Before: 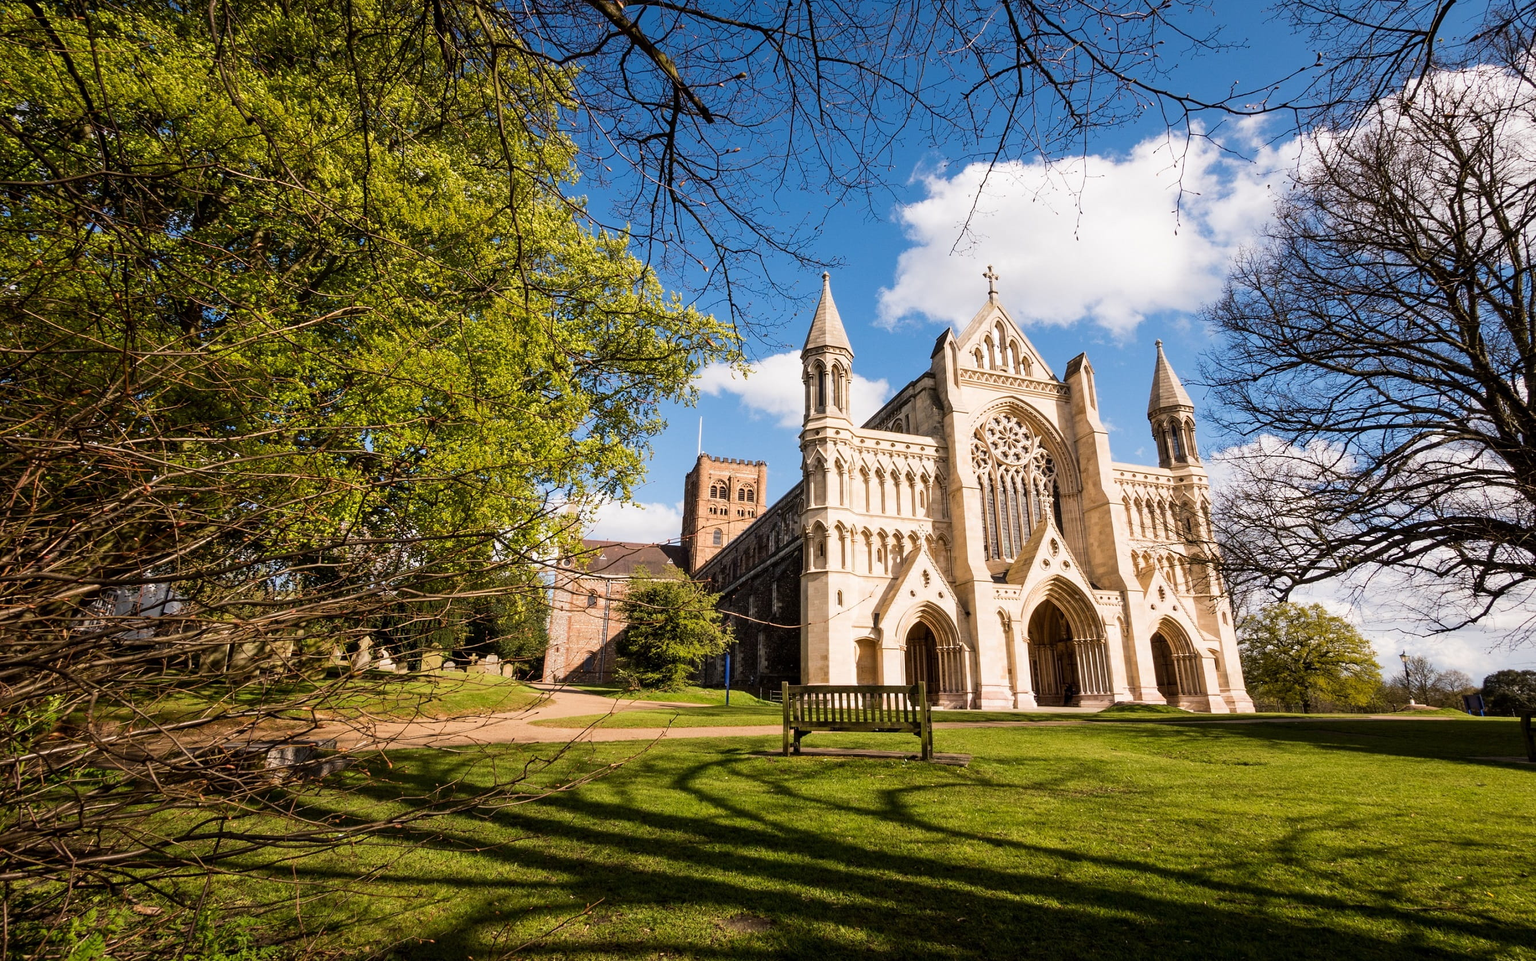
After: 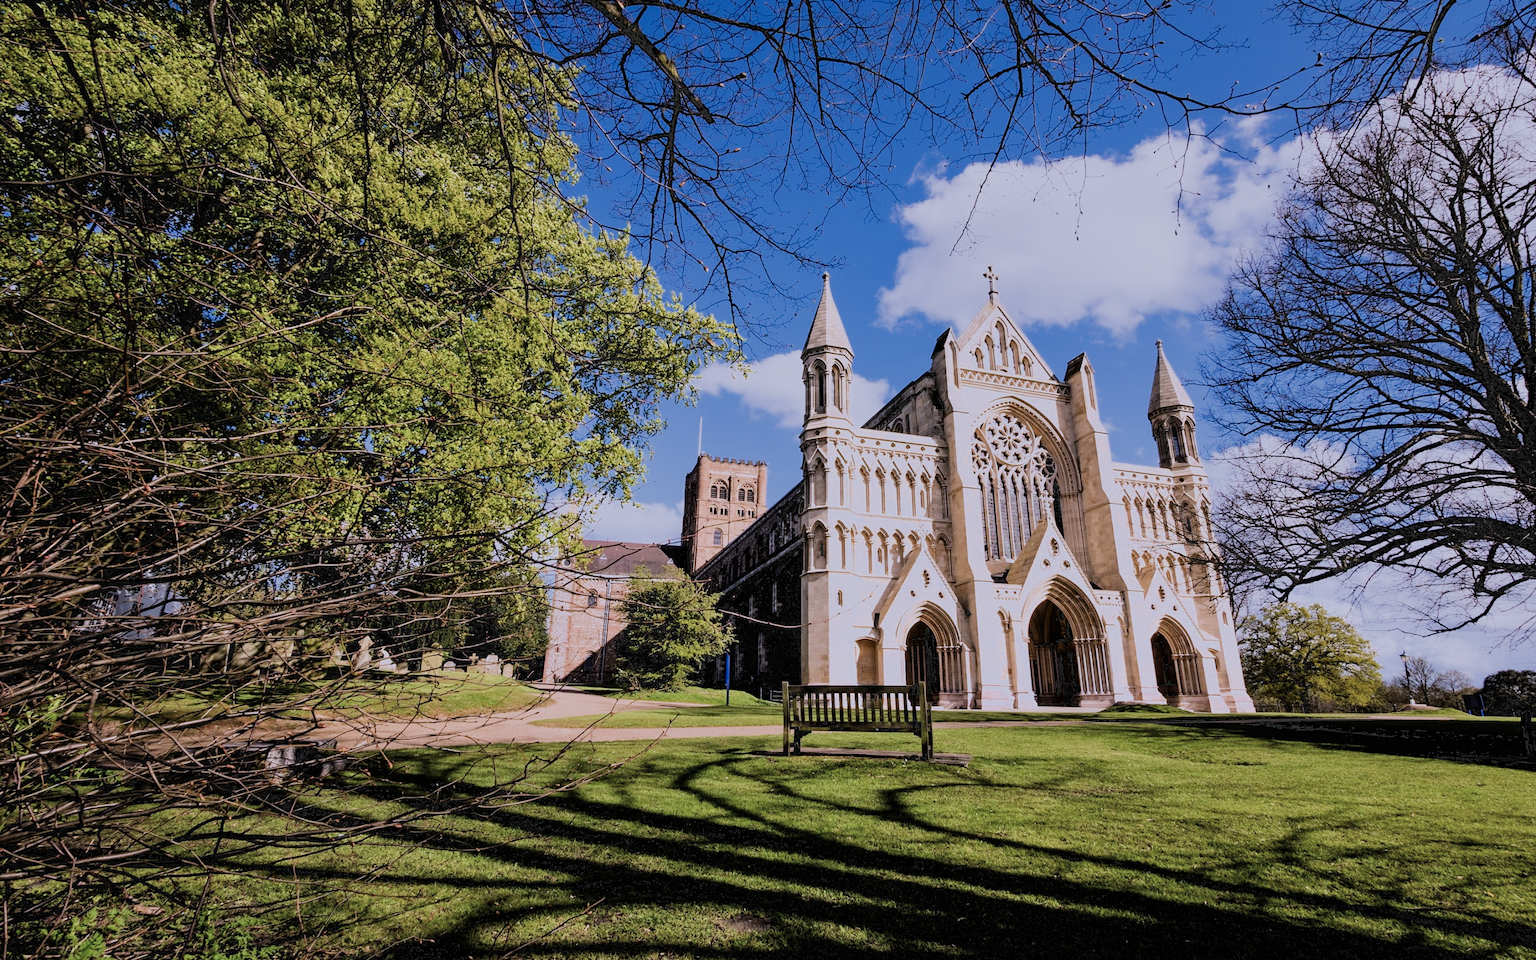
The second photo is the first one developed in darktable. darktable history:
color zones: curves: ch1 [(0, 0.469) (0.01, 0.469) (0.12, 0.446) (0.248, 0.469) (0.5, 0.5) (0.748, 0.5) (0.99, 0.469) (1, 0.469)]
contrast equalizer: y [[0.6 ×6], [0.55 ×6], [0 ×6], [0 ×6], [0 ×6]], mix 0.361
filmic rgb: black relative exposure -7.1 EV, white relative exposure 5.35 EV, hardness 3.02, add noise in highlights 0.001, preserve chrominance max RGB, color science v3 (2019), use custom middle-gray values true, iterations of high-quality reconstruction 0, contrast in highlights soft
color calibration: gray › normalize channels true, illuminant as shot in camera, x 0.379, y 0.396, temperature 4141.54 K, gamut compression 0.024
